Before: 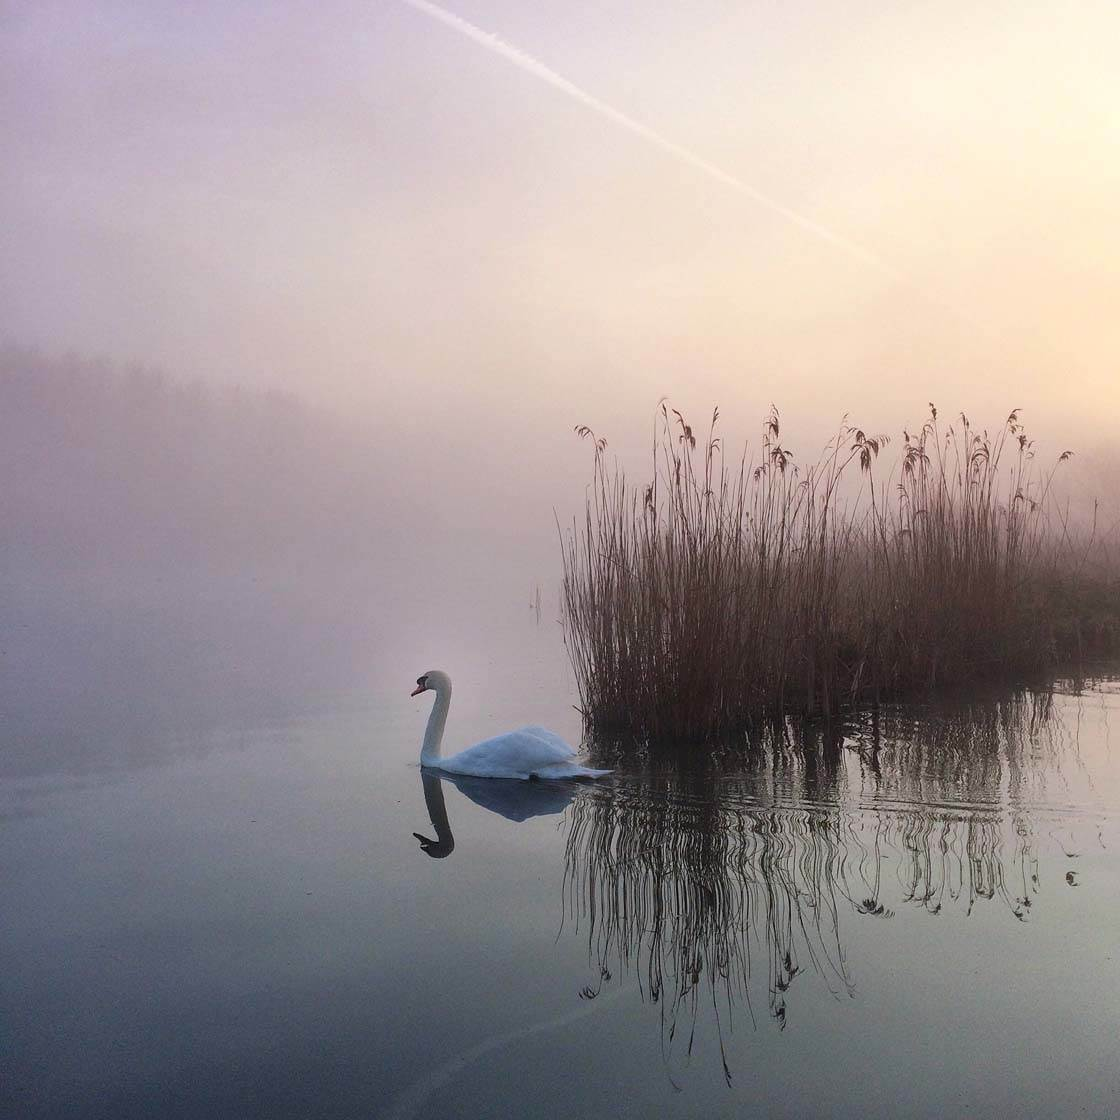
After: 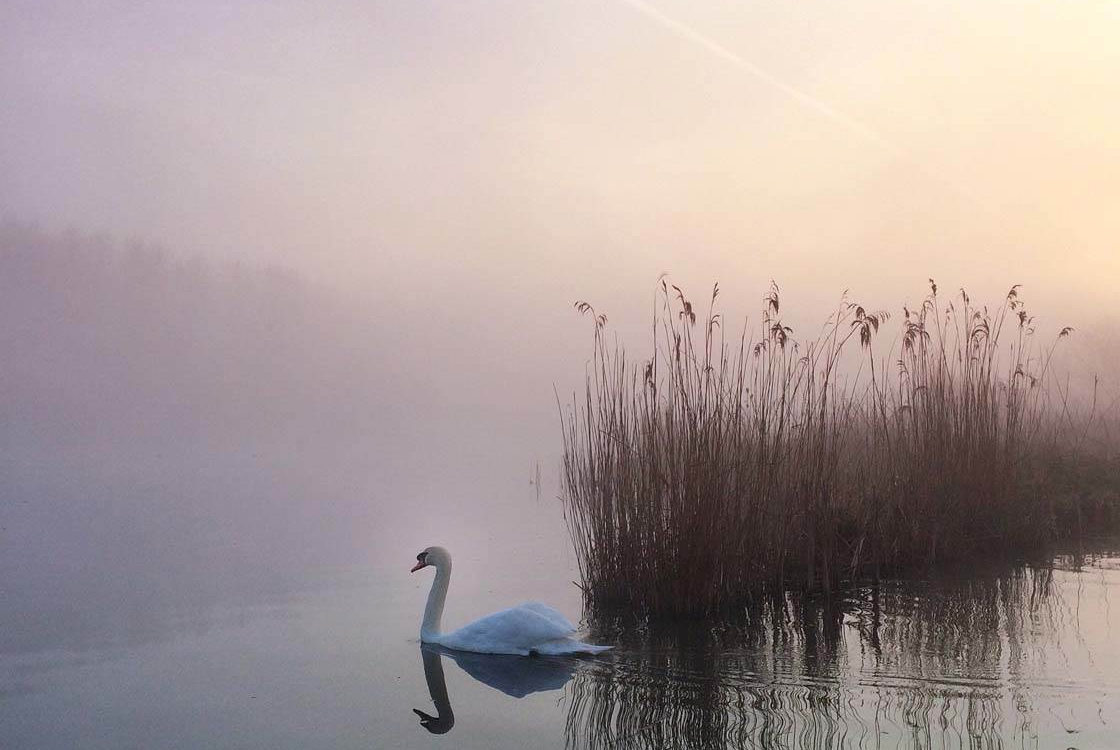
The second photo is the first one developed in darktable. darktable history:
crop: top 11.158%, bottom 21.816%
